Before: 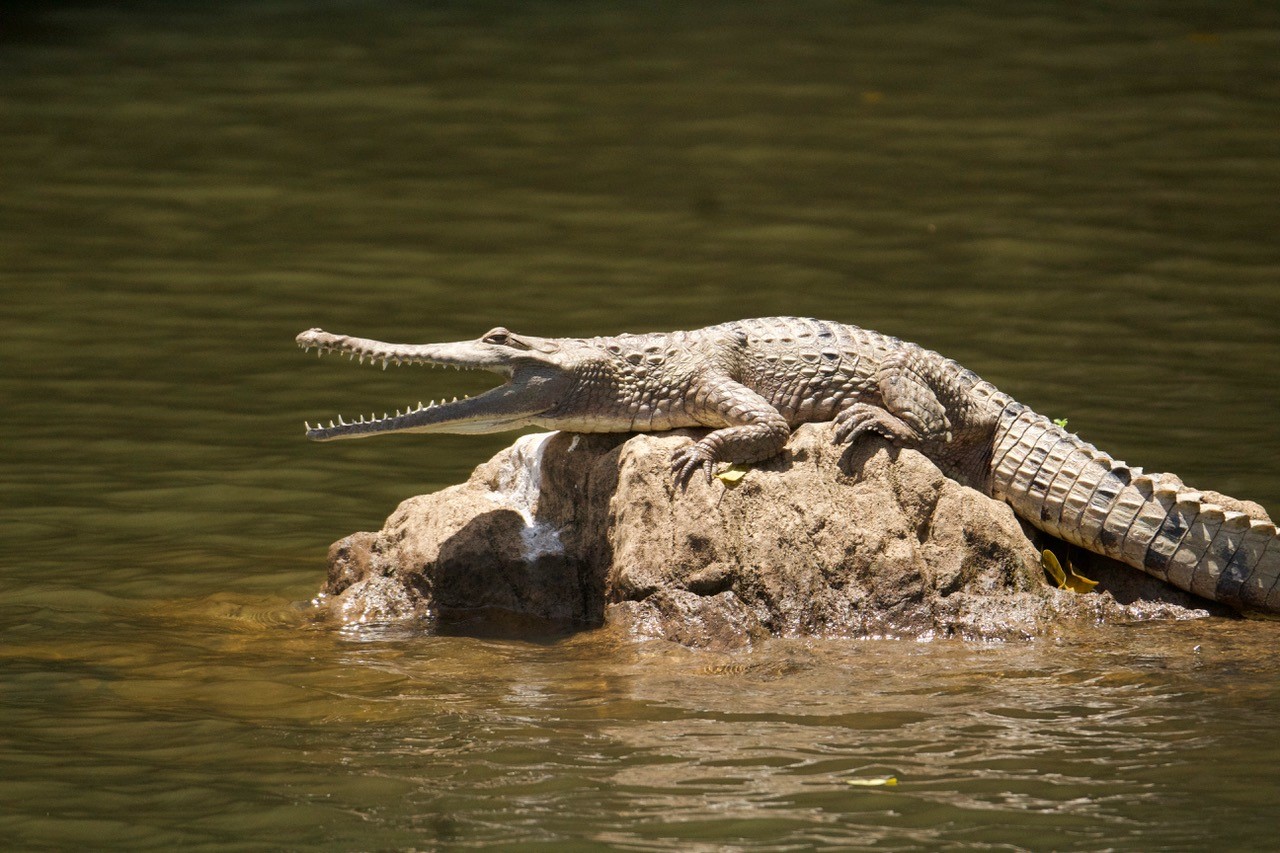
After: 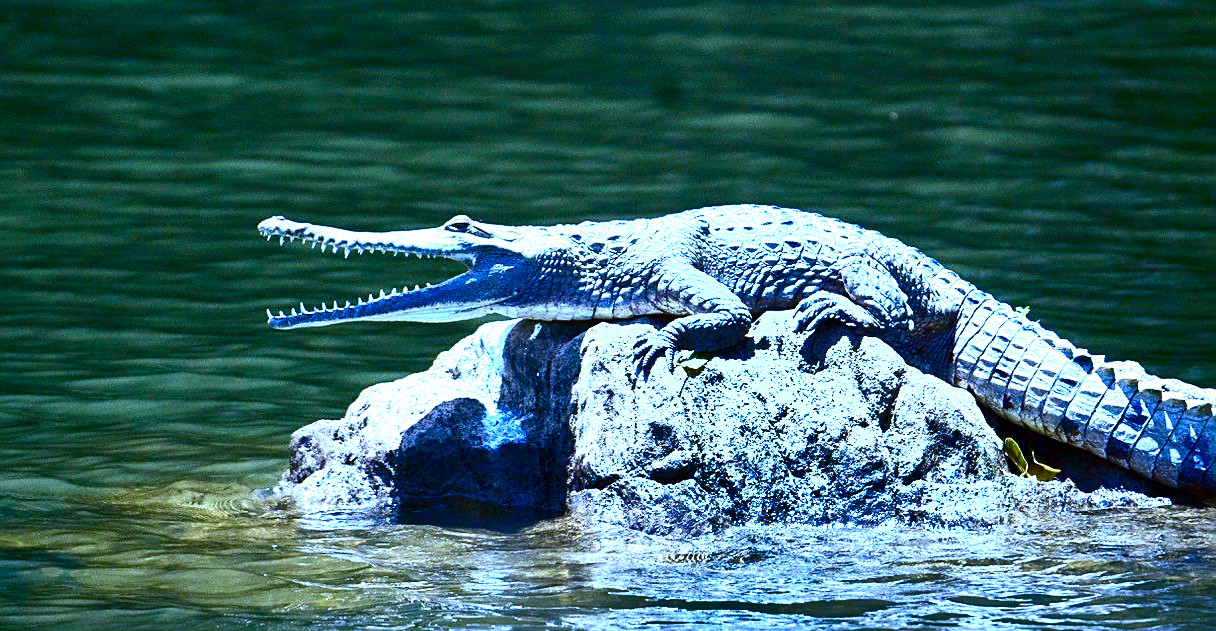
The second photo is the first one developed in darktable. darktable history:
sharpen: on, module defaults
color calibration: illuminant custom, x 0.39, y 0.392, temperature 3856.94 K
exposure: exposure 1.223 EV, compensate highlight preservation false
color balance rgb: perceptual saturation grading › global saturation 25%, perceptual saturation grading › highlights -50%, perceptual saturation grading › shadows 30%, perceptual brilliance grading › global brilliance 12%, global vibrance 20%
shadows and highlights: shadows 19.13, highlights -83.41, soften with gaussian
white balance: red 0.766, blue 1.537
crop and rotate: left 2.991%, top 13.302%, right 1.981%, bottom 12.636%
contrast brightness saturation: contrast 0.24, brightness -0.24, saturation 0.14
